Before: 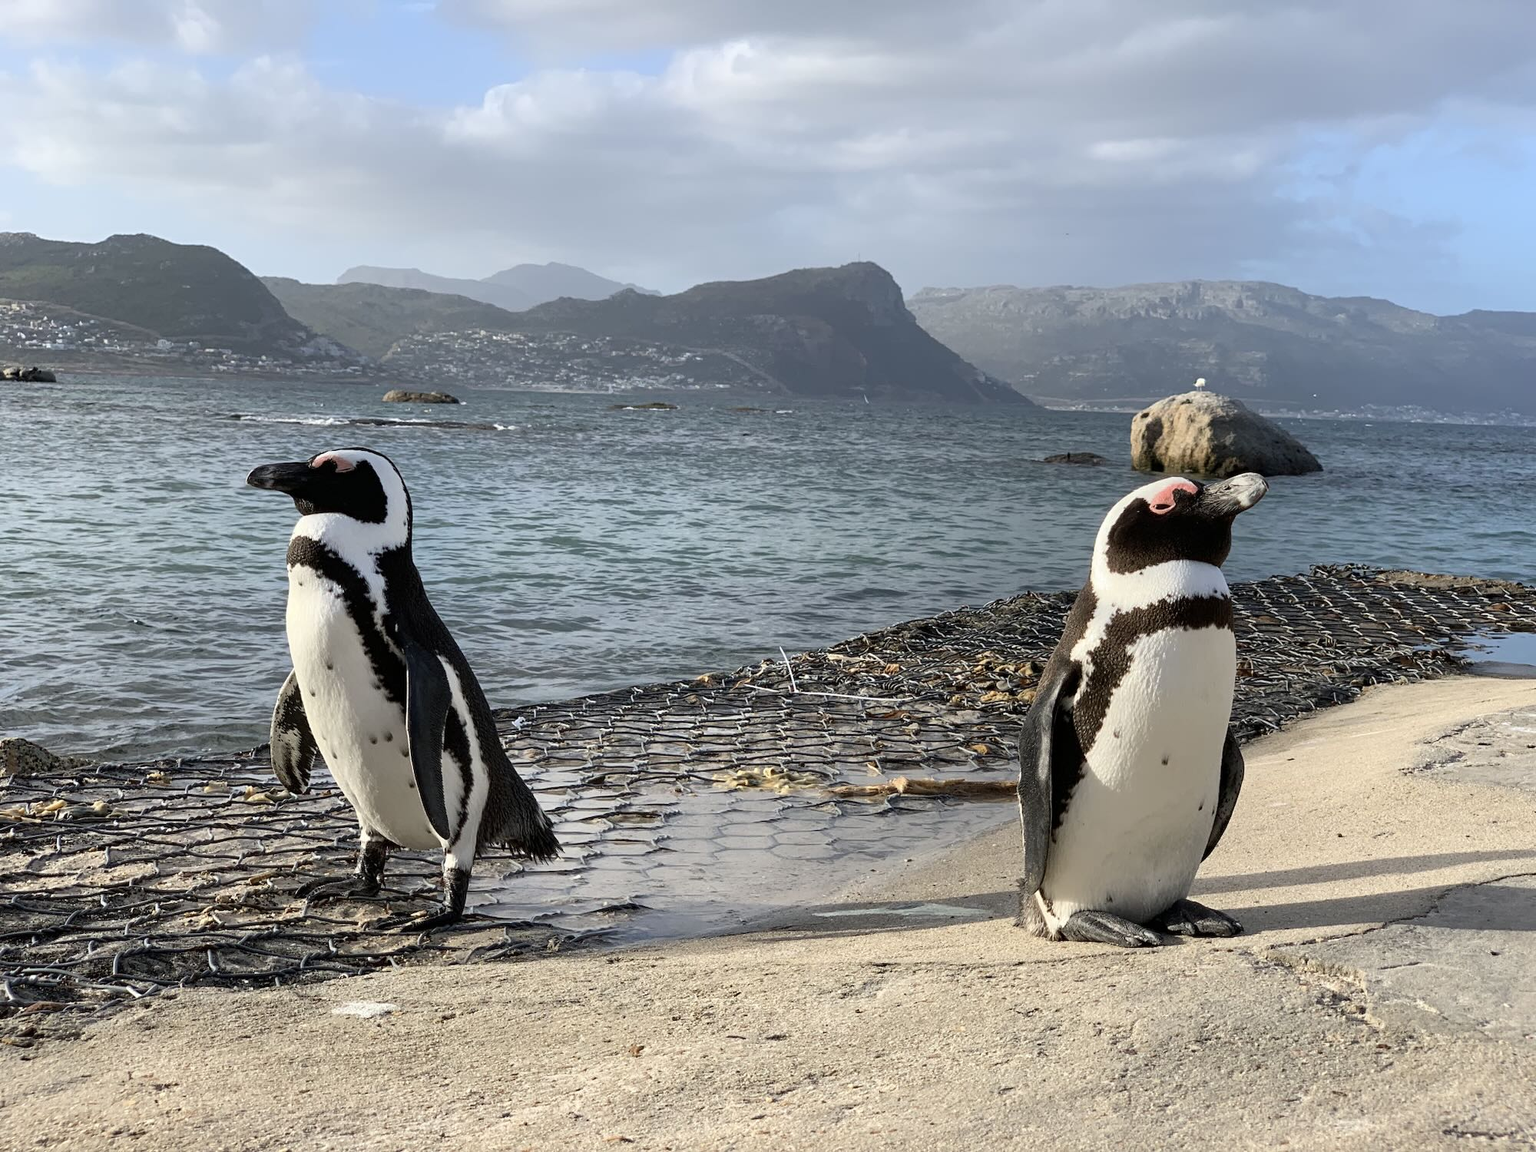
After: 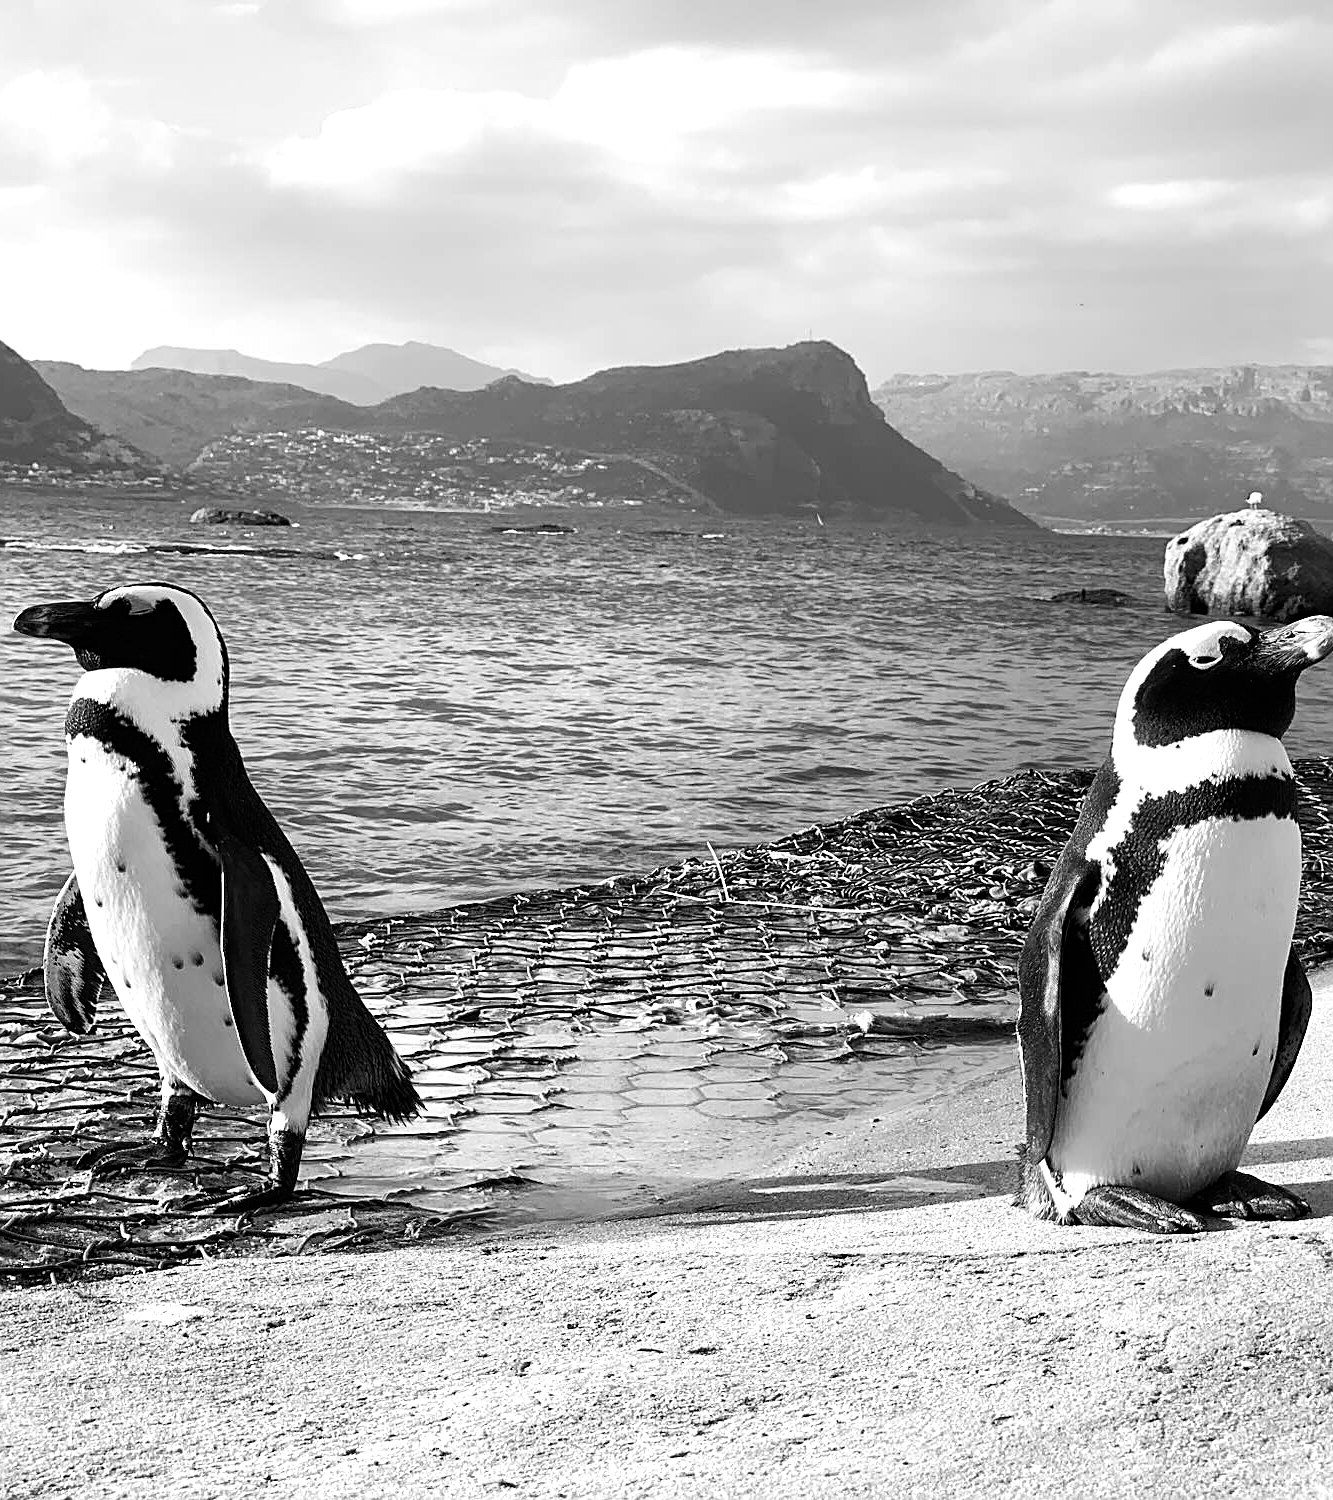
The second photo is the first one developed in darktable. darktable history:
monochrome: on, module defaults
sharpen: on, module defaults
crop: left 15.419%, right 17.914%
tone equalizer: -8 EV -0.75 EV, -7 EV -0.7 EV, -6 EV -0.6 EV, -5 EV -0.4 EV, -3 EV 0.4 EV, -2 EV 0.6 EV, -1 EV 0.7 EV, +0 EV 0.75 EV, edges refinement/feathering 500, mask exposure compensation -1.57 EV, preserve details no
